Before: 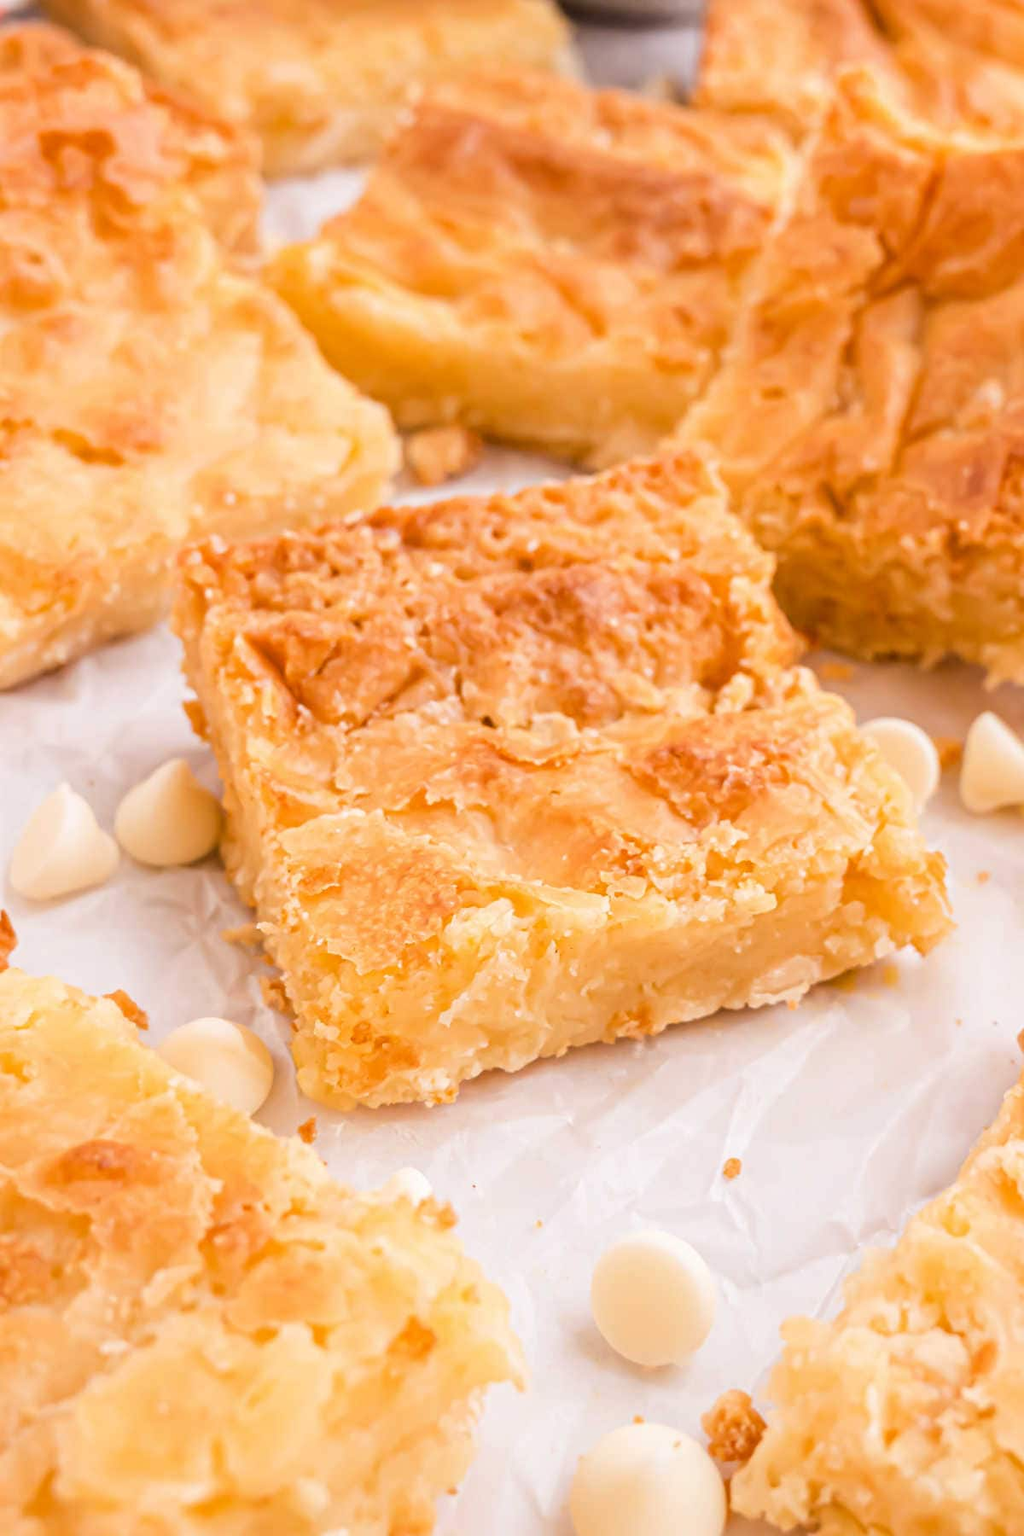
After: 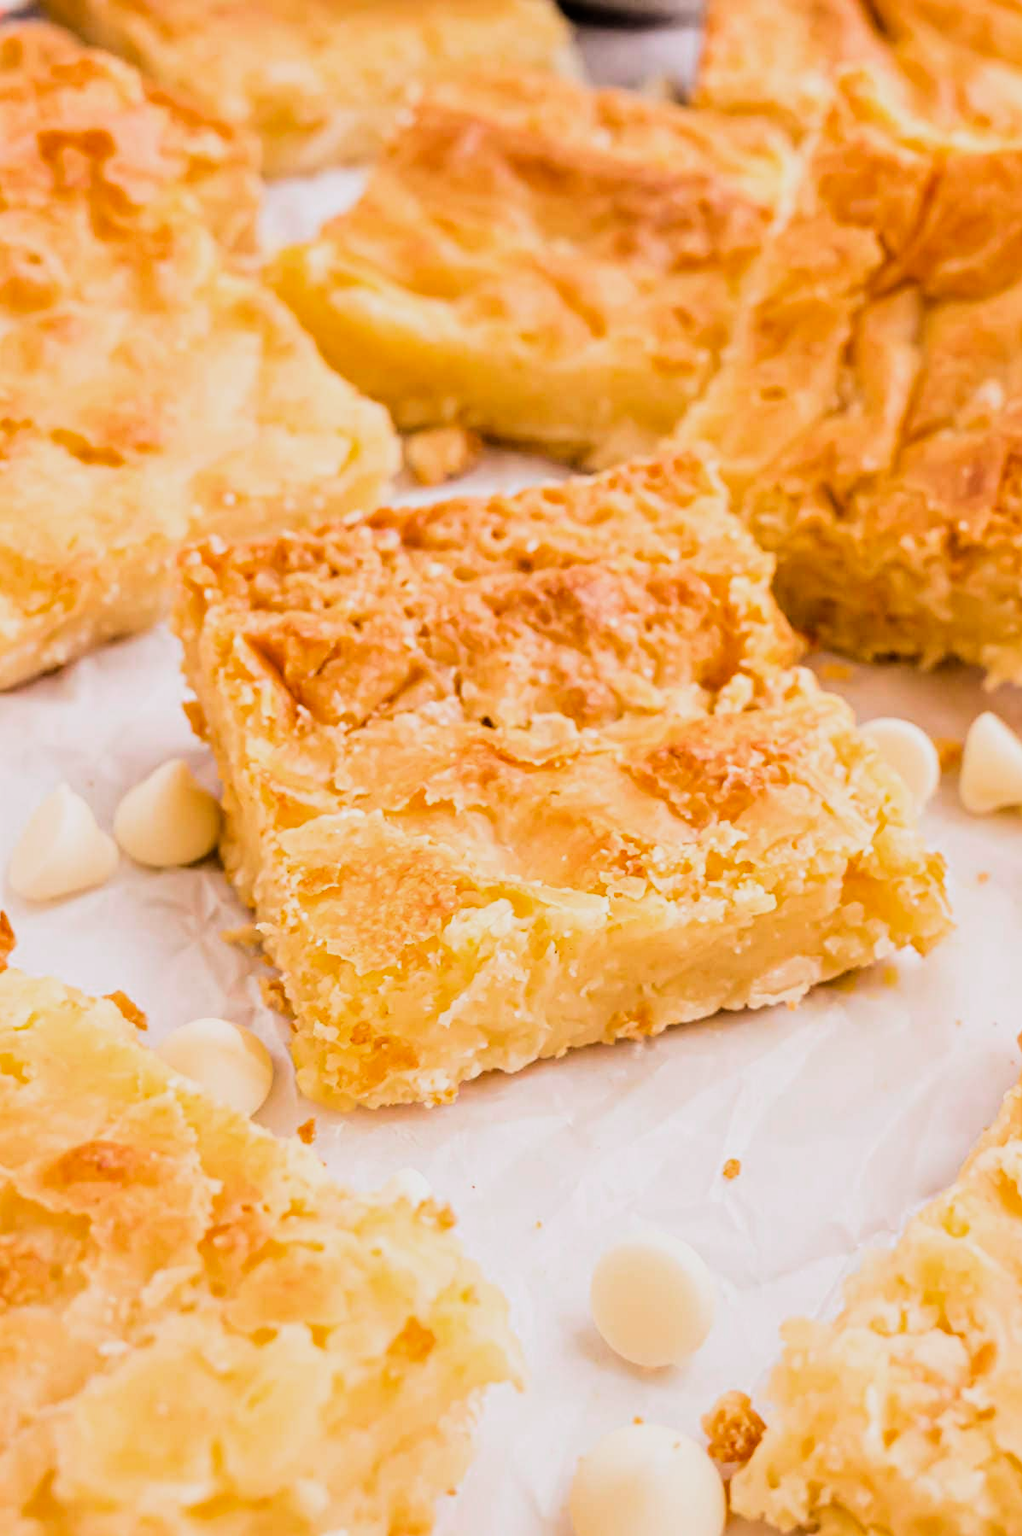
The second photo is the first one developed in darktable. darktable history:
crop and rotate: left 0.126%
contrast equalizer: octaves 7, y [[0.6 ×6], [0.55 ×6], [0 ×6], [0 ×6], [0 ×6]], mix 0.3
color zones: curves: ch0 [(0.254, 0.492) (0.724, 0.62)]; ch1 [(0.25, 0.528) (0.719, 0.796)]; ch2 [(0, 0.472) (0.25, 0.5) (0.73, 0.184)]
filmic rgb: black relative exposure -5 EV, hardness 2.88, contrast 1.4, highlights saturation mix -20%
